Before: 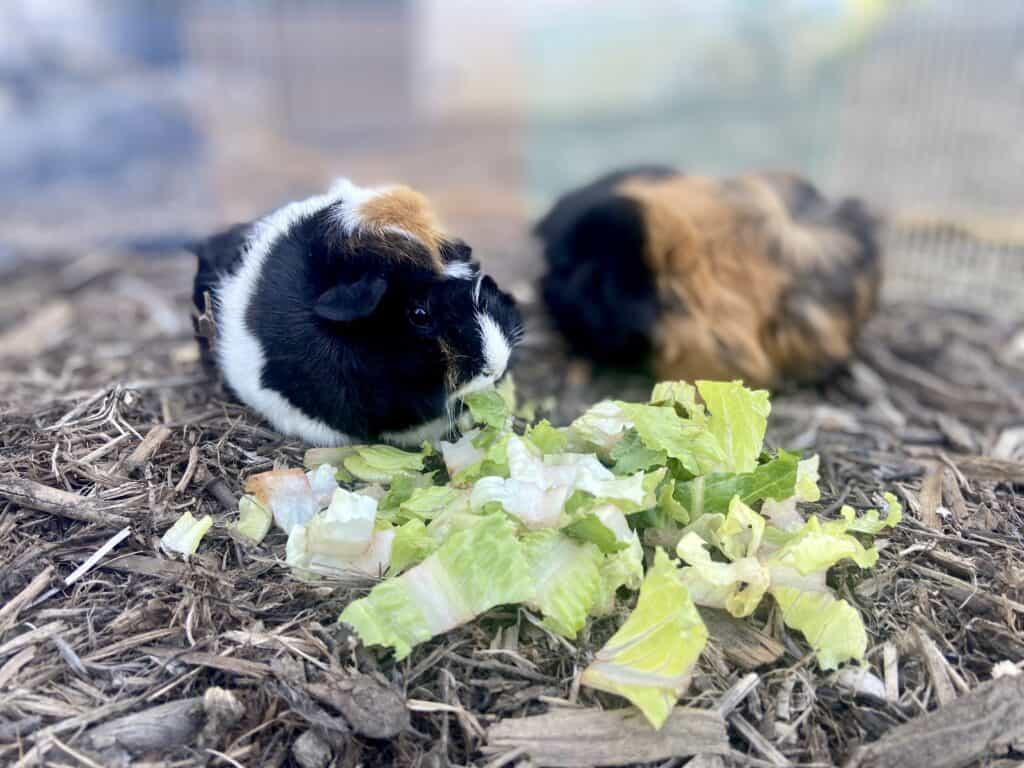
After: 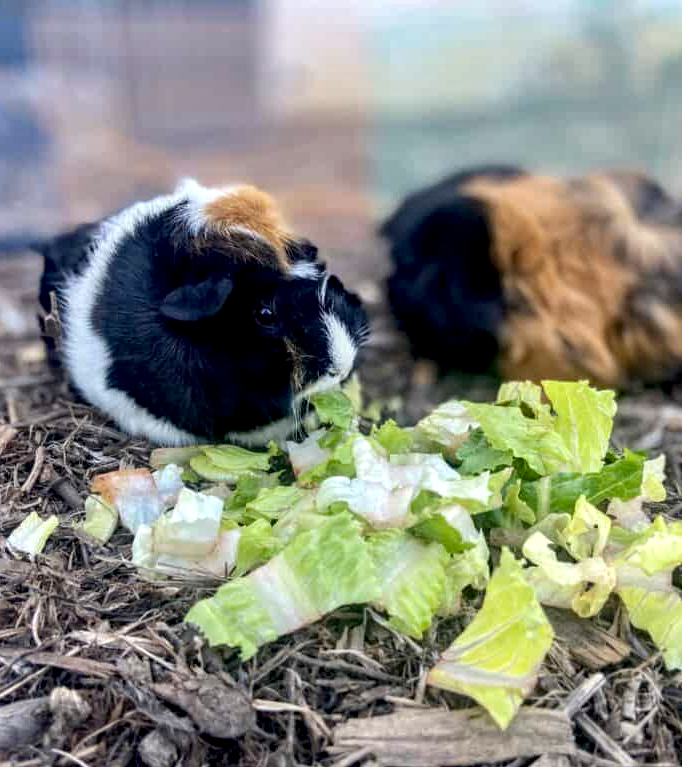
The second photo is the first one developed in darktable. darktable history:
haze removal: compatibility mode true, adaptive false
crop and rotate: left 15.055%, right 18.278%
local contrast: highlights 40%, shadows 60%, detail 136%, midtone range 0.514
